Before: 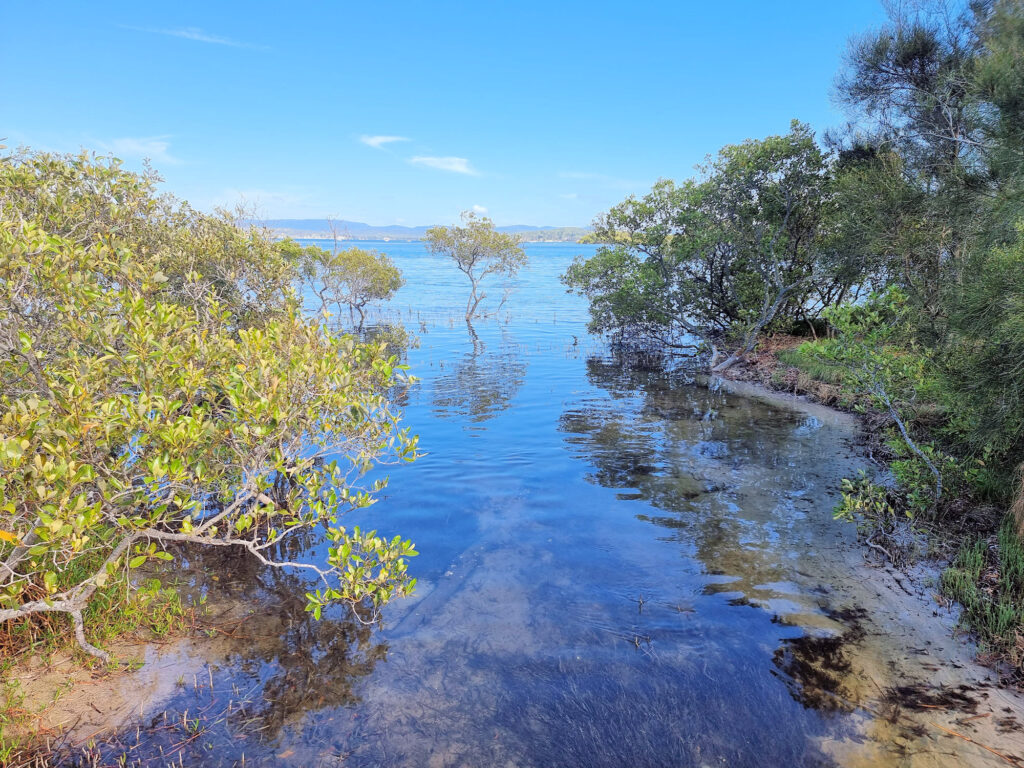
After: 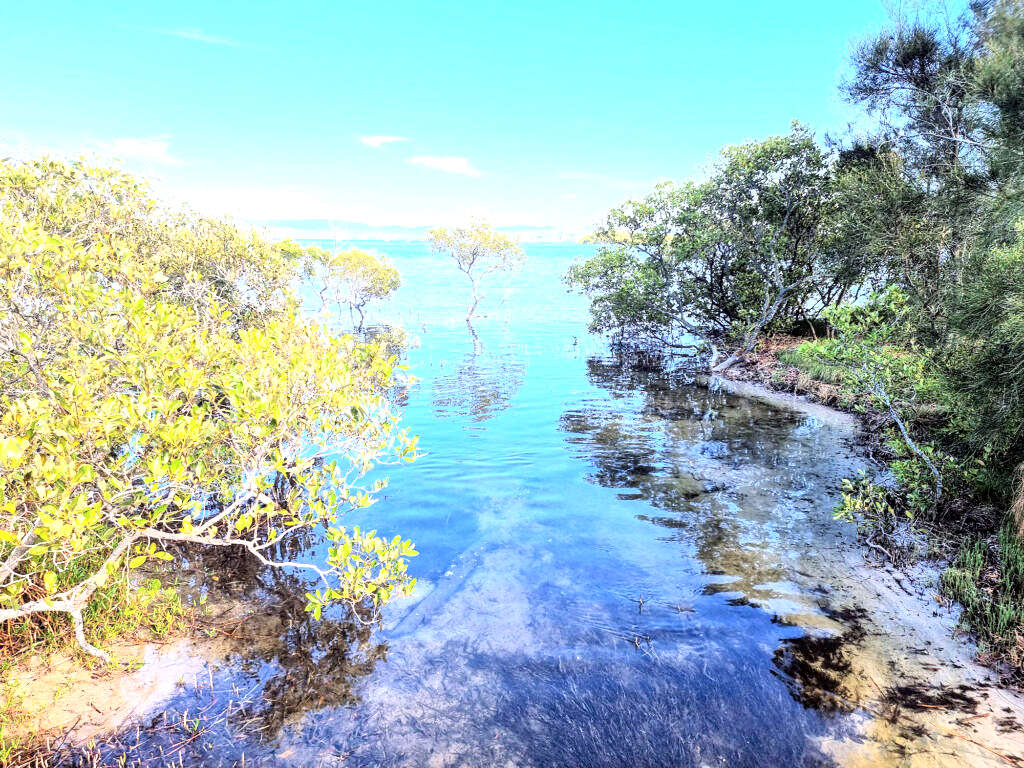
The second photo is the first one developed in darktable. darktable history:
levels: white 99.89%
contrast brightness saturation: contrast 0.219
tone equalizer: -8 EV -1.06 EV, -7 EV -1.01 EV, -6 EV -0.84 EV, -5 EV -0.569 EV, -3 EV 0.577 EV, -2 EV 0.866 EV, -1 EV 1.01 EV, +0 EV 1.08 EV
exposure: exposure 0.02 EV, compensate highlight preservation false
local contrast: on, module defaults
